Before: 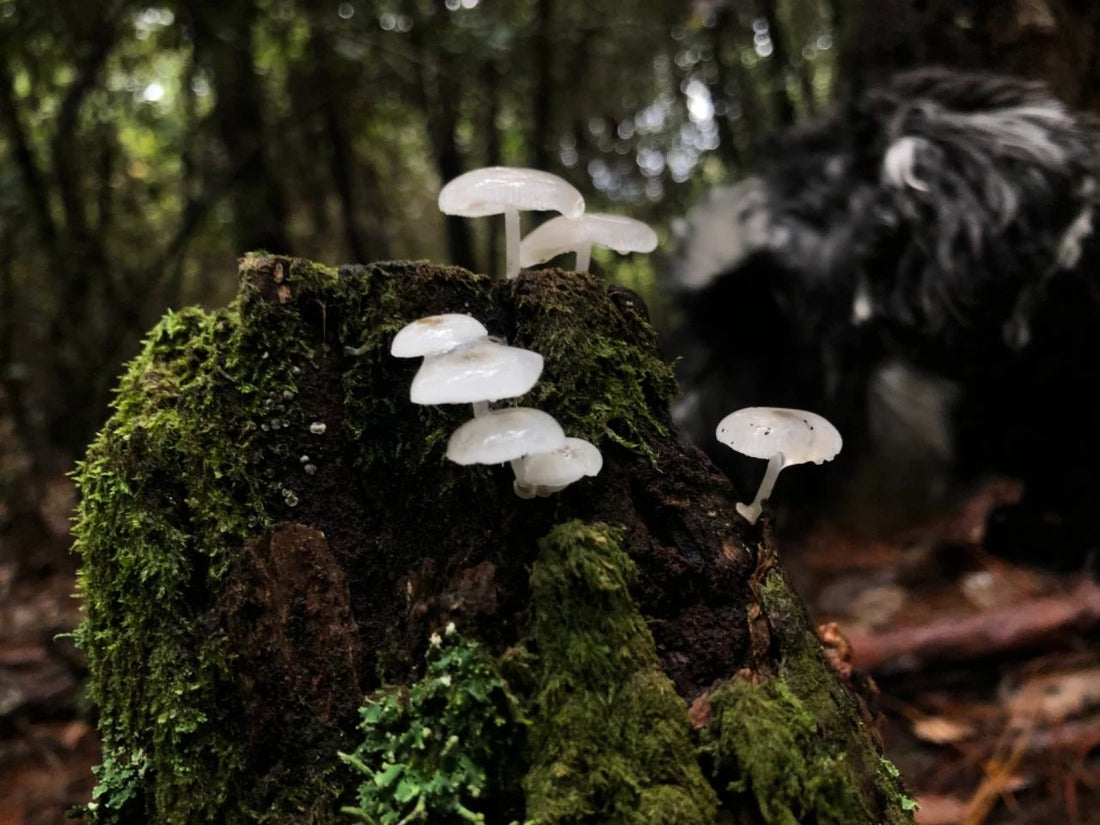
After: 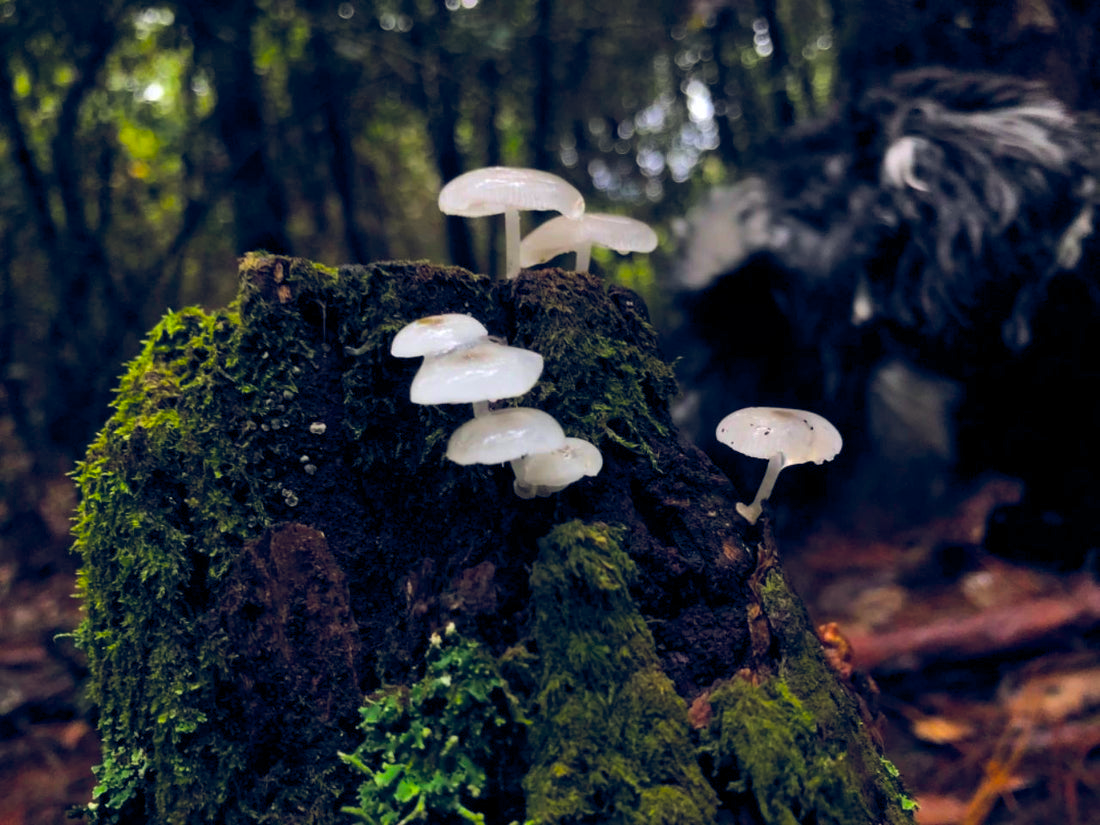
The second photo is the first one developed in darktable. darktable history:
color balance rgb: global offset › chroma 0.25%, global offset › hue 256.98°, perceptual saturation grading › global saturation 61.711%, perceptual saturation grading › highlights 19.604%, perceptual saturation grading › shadows -49.313%, global vibrance 20%
